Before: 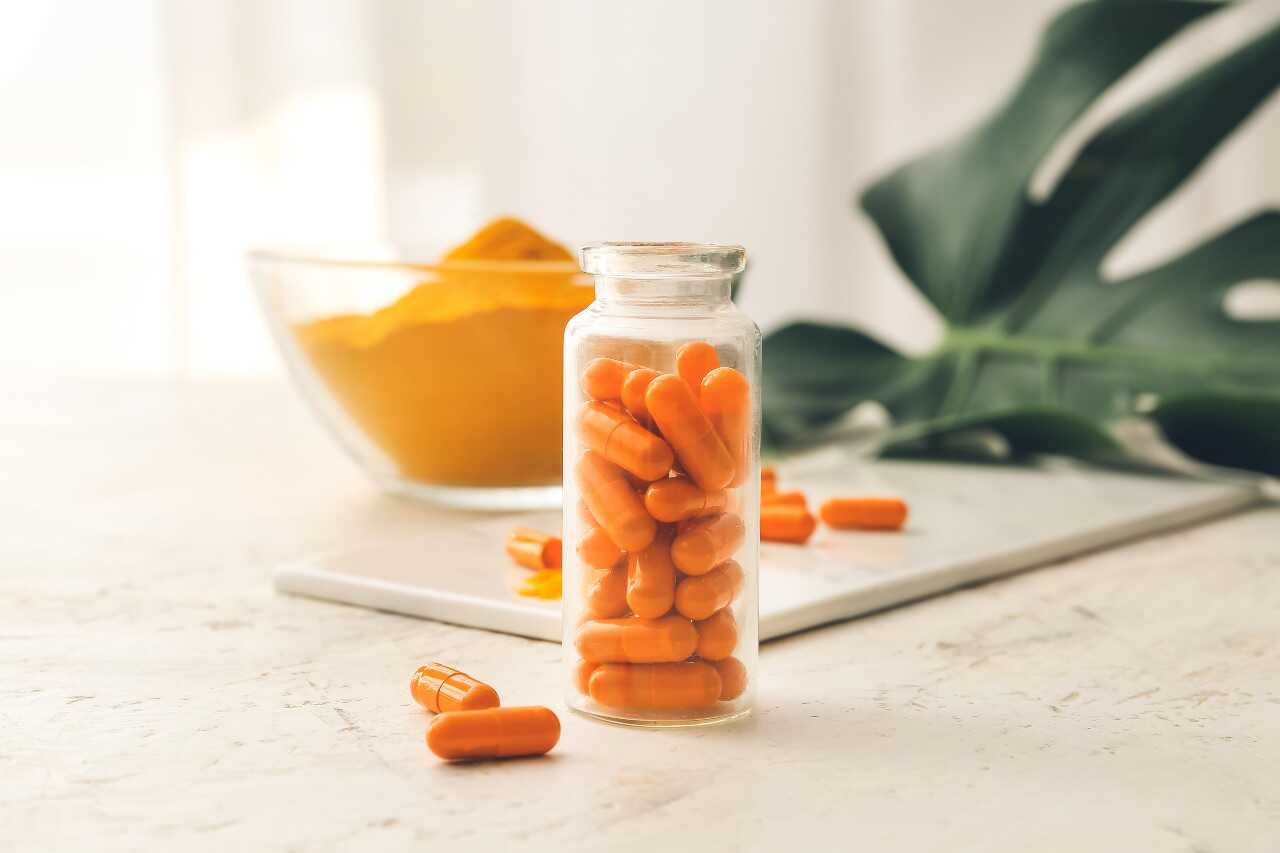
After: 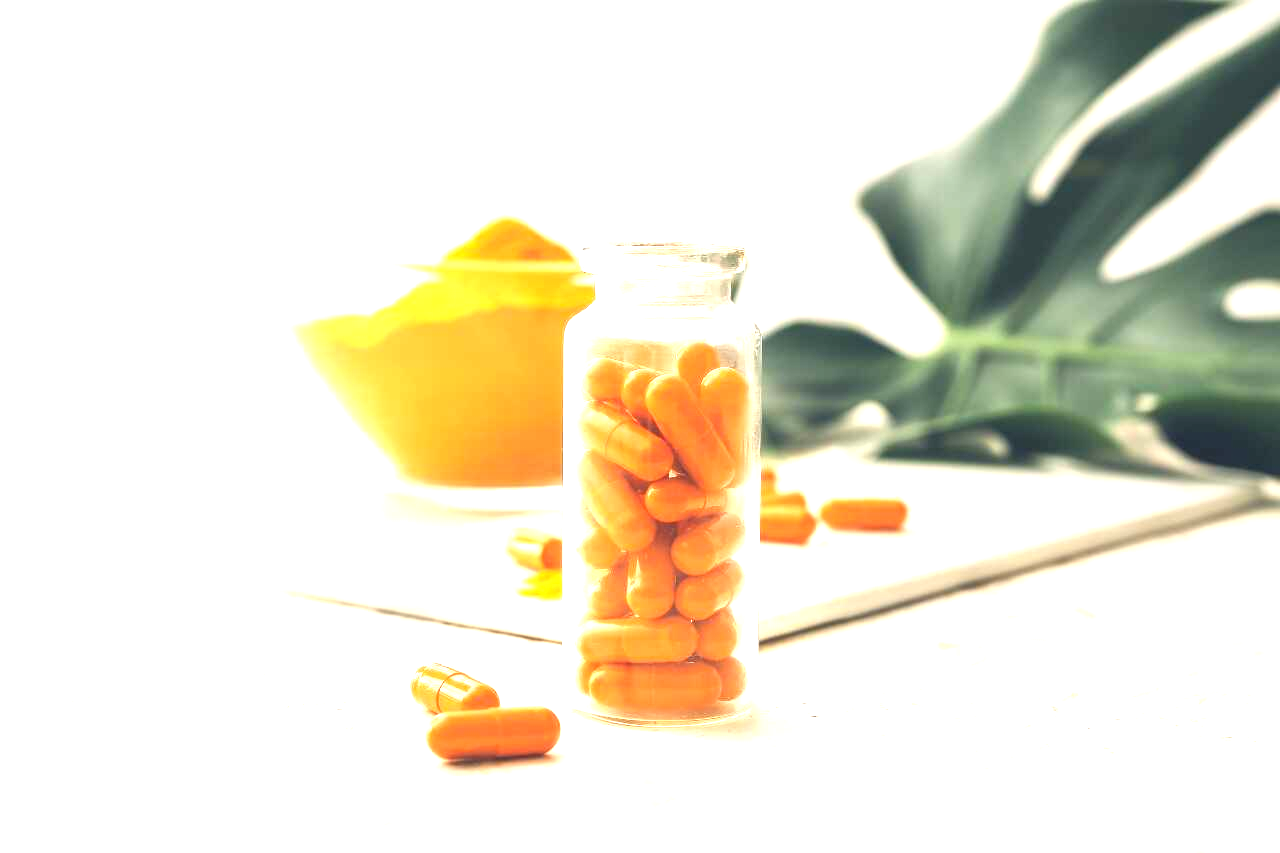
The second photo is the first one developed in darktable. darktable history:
exposure: black level correction 0, exposure 1.2 EV, compensate highlight preservation false
tone equalizer: on, module defaults
